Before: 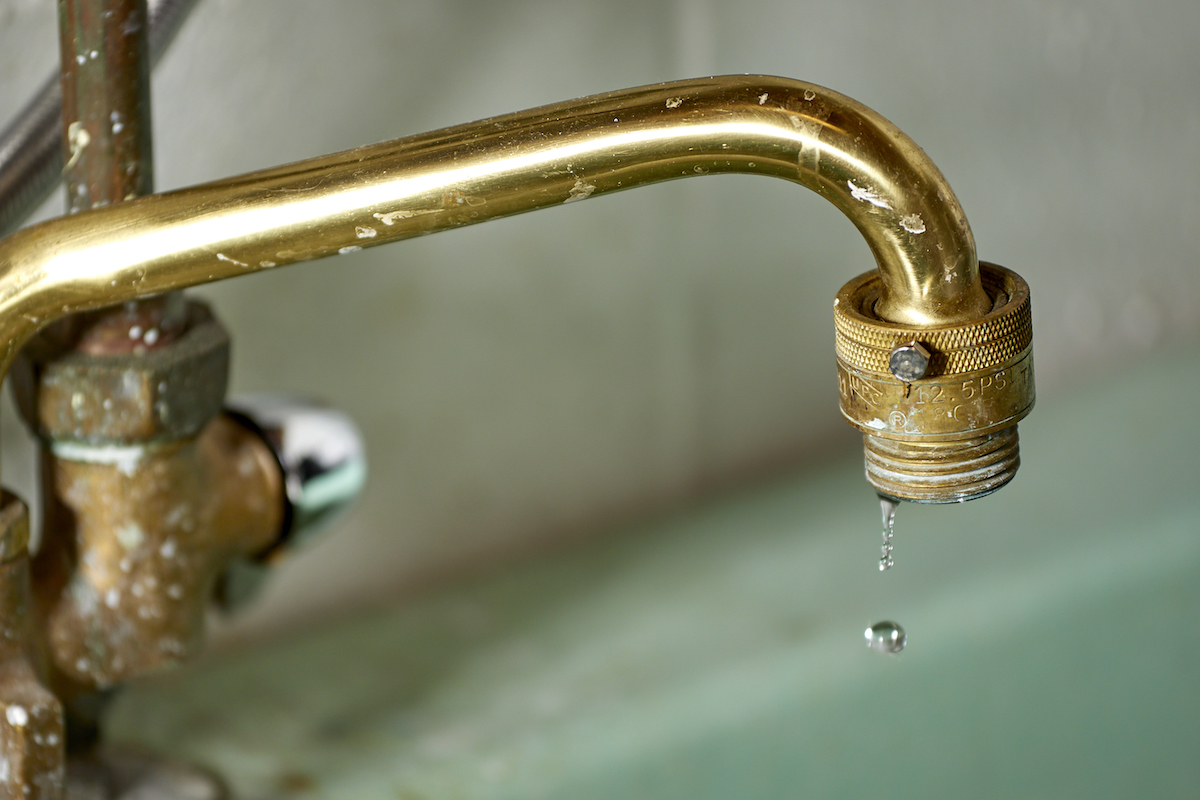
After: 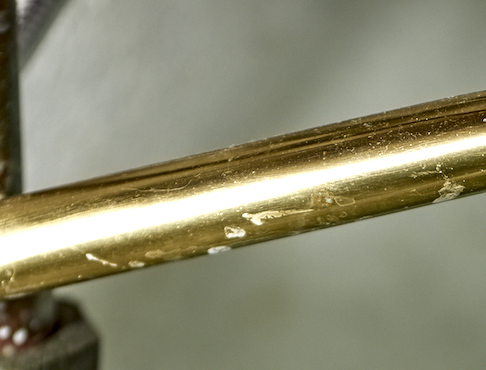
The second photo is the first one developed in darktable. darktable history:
crop and rotate: left 10.979%, top 0.052%, right 48.517%, bottom 53.599%
local contrast: highlights 29%, detail 150%
contrast equalizer: octaves 7, y [[0.5 ×6], [0.5 ×6], [0.5 ×6], [0 ×6], [0, 0, 0, 0.581, 0.011, 0]]
